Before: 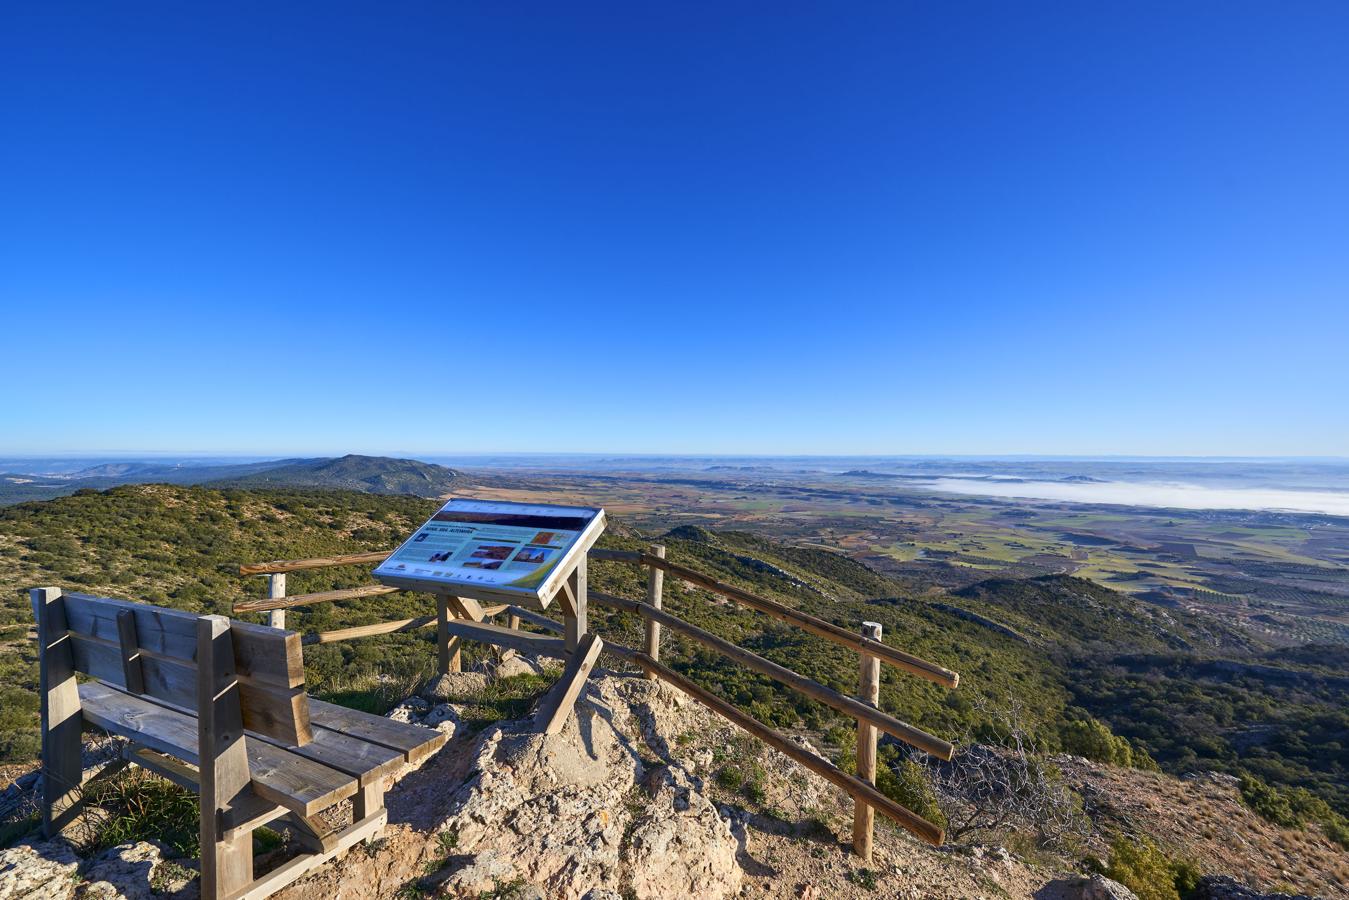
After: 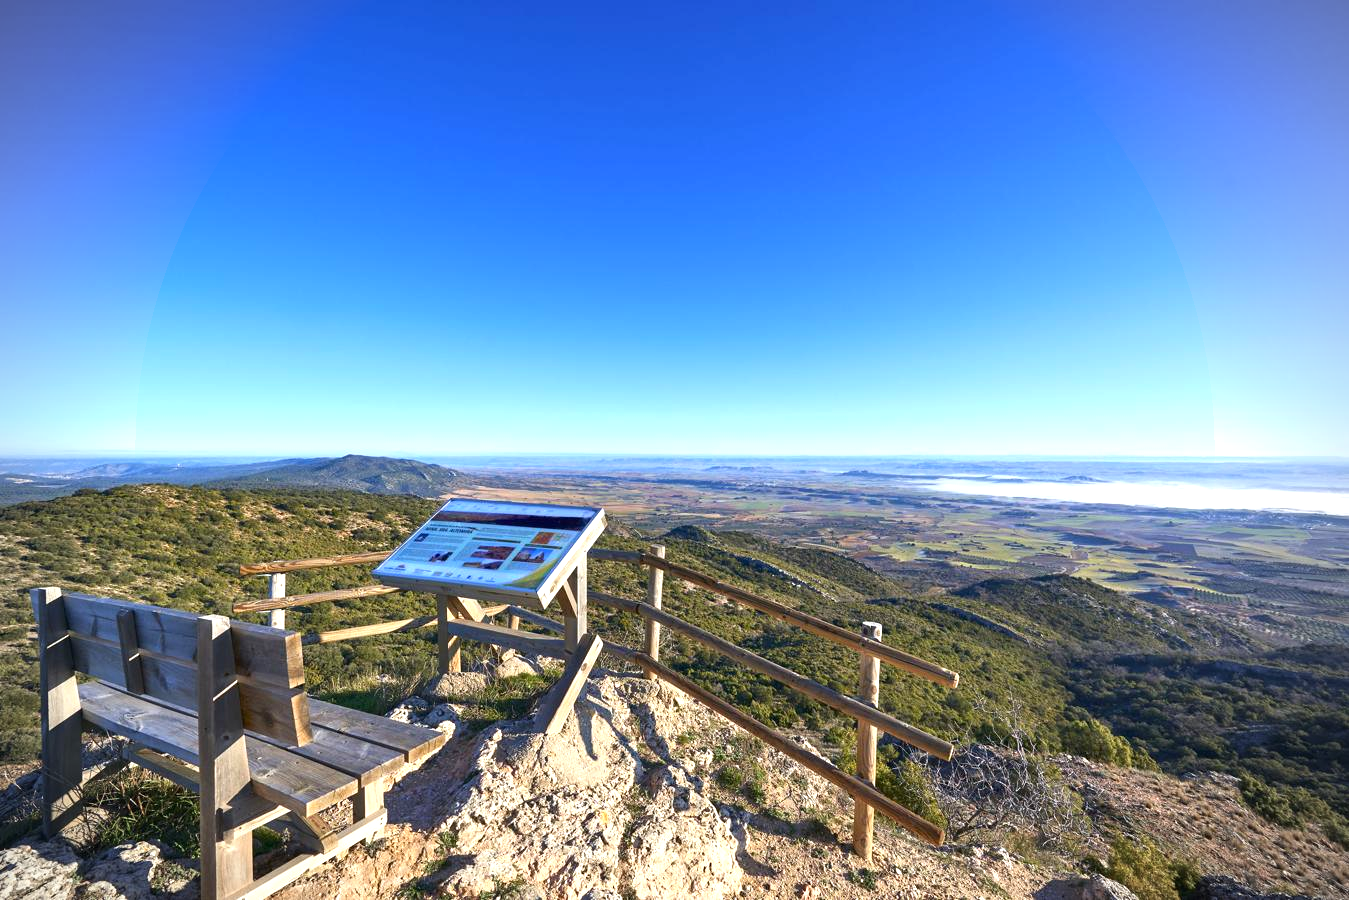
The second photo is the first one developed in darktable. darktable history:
vignetting: unbound false
exposure: exposure 0.774 EV, compensate exposure bias true, compensate highlight preservation false
